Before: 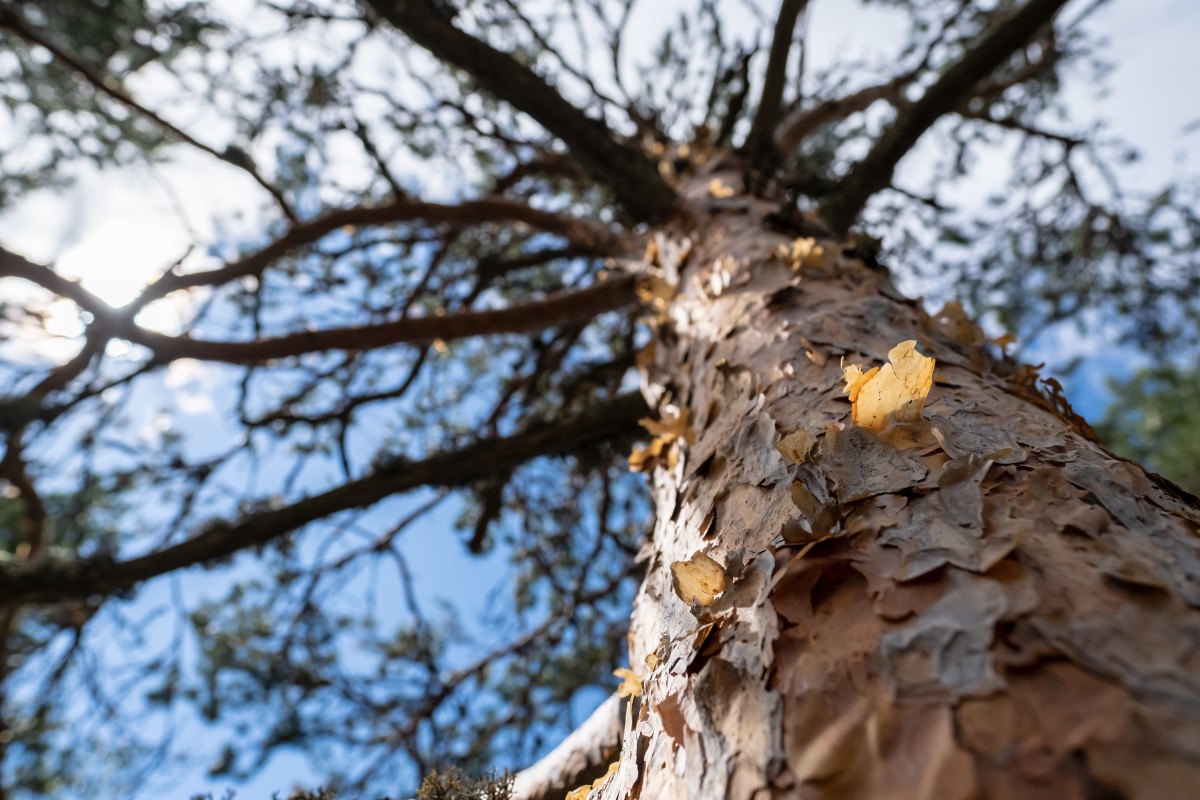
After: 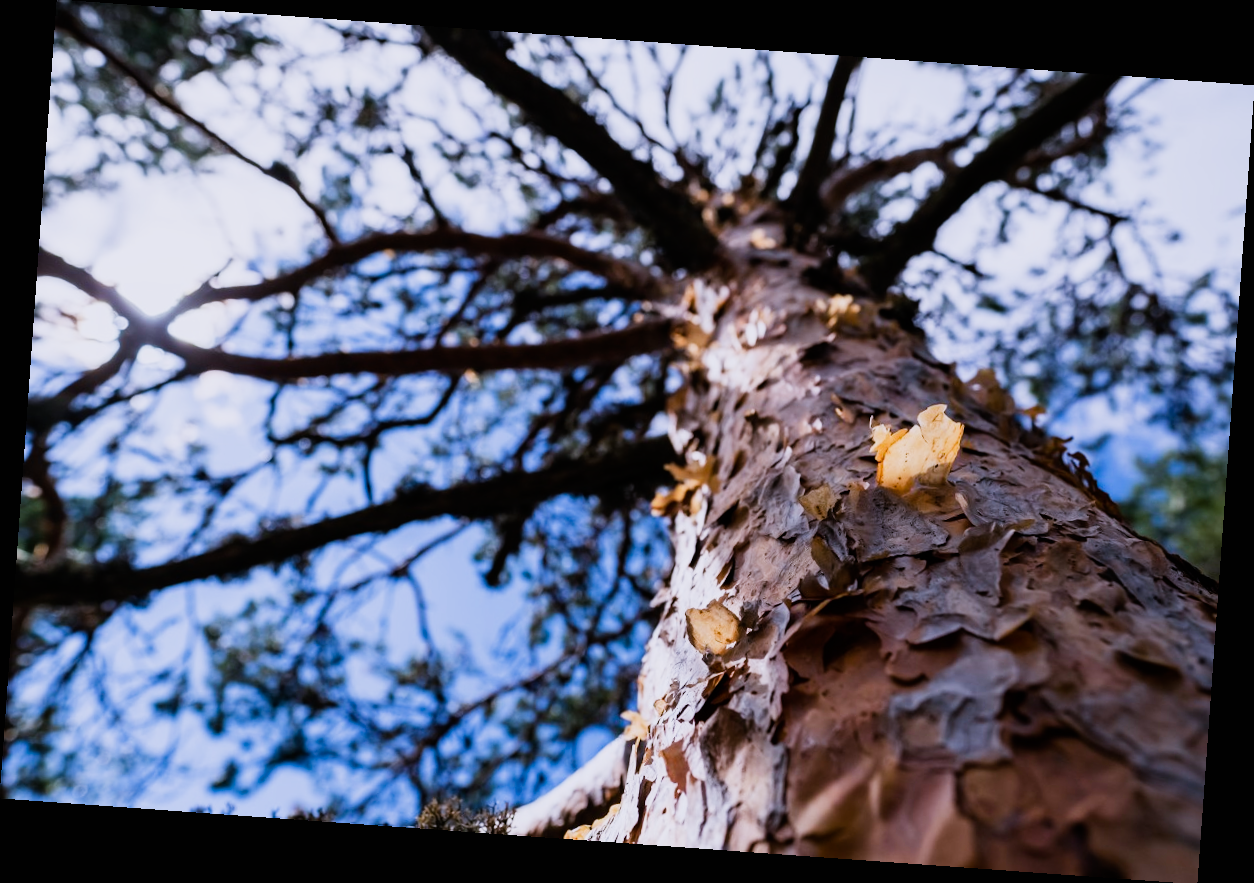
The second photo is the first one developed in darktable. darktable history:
white balance: red 1.05, blue 1.072
sigmoid: contrast 1.7
rotate and perspective: rotation 4.1°, automatic cropping off
color calibration: x 0.37, y 0.382, temperature 4313.32 K
